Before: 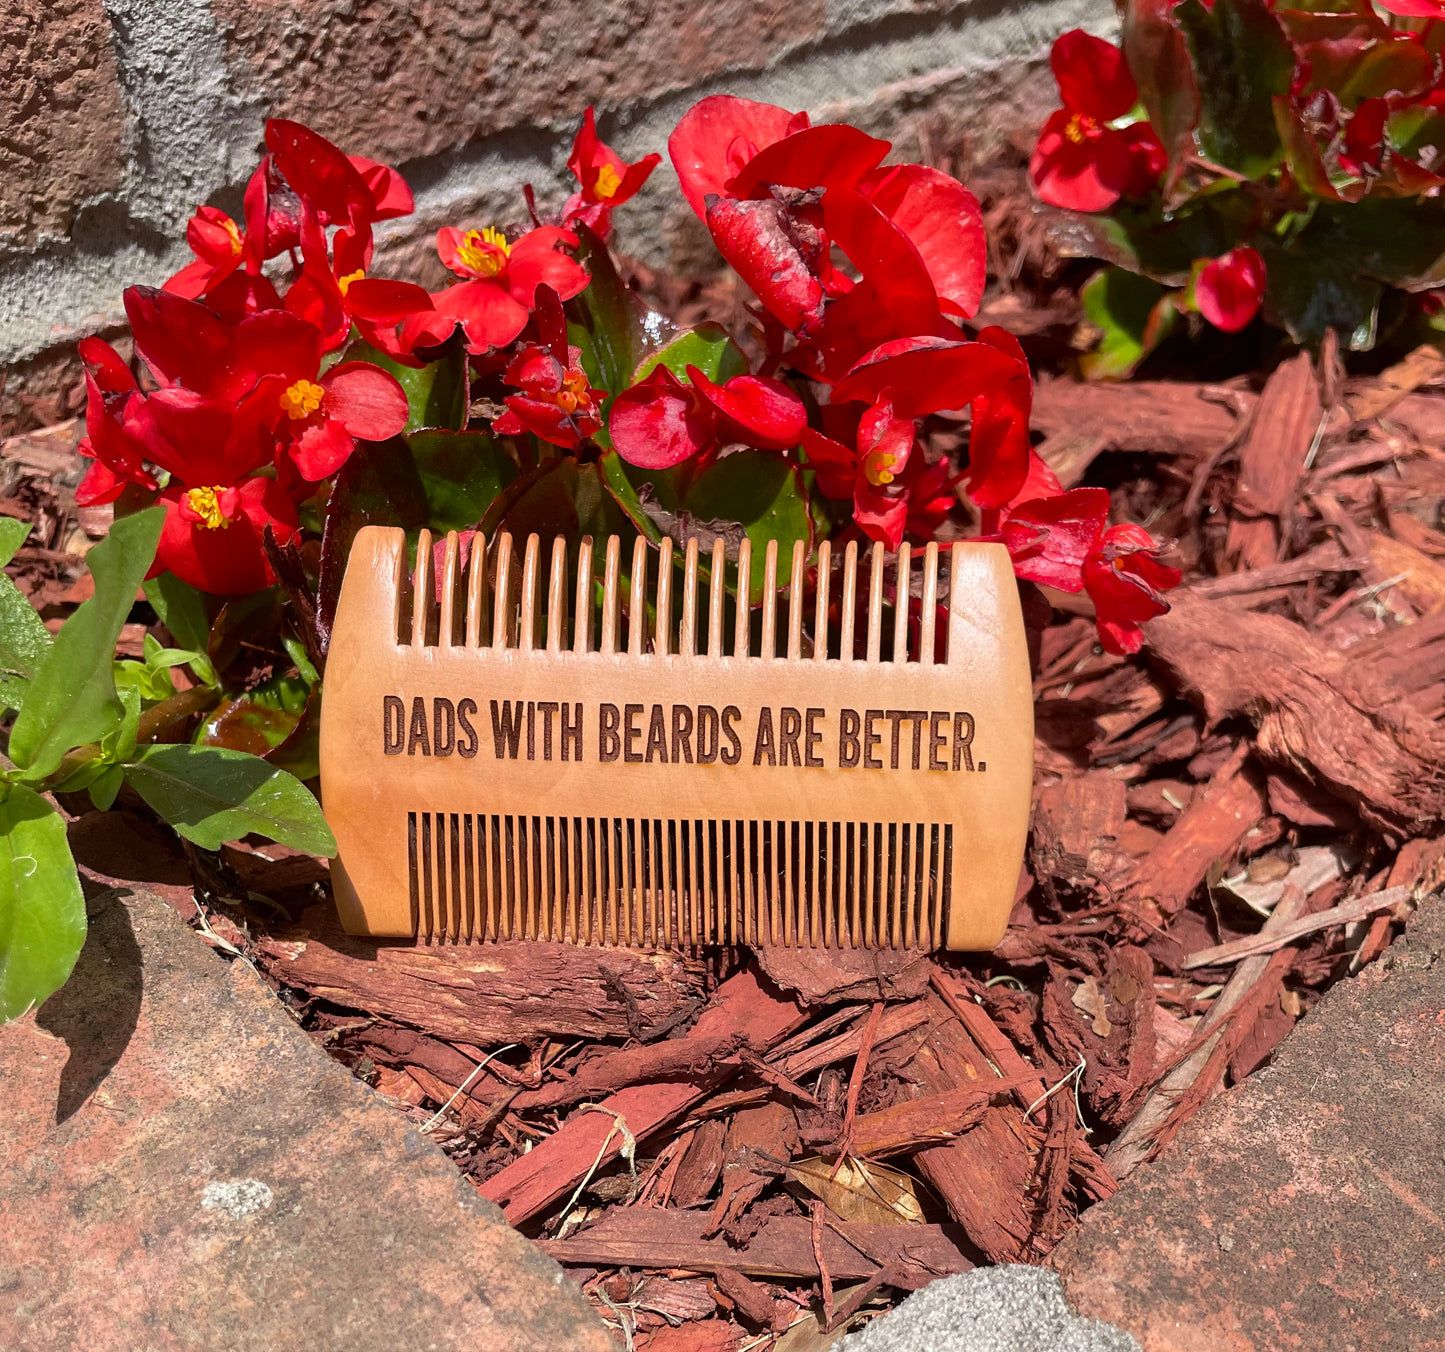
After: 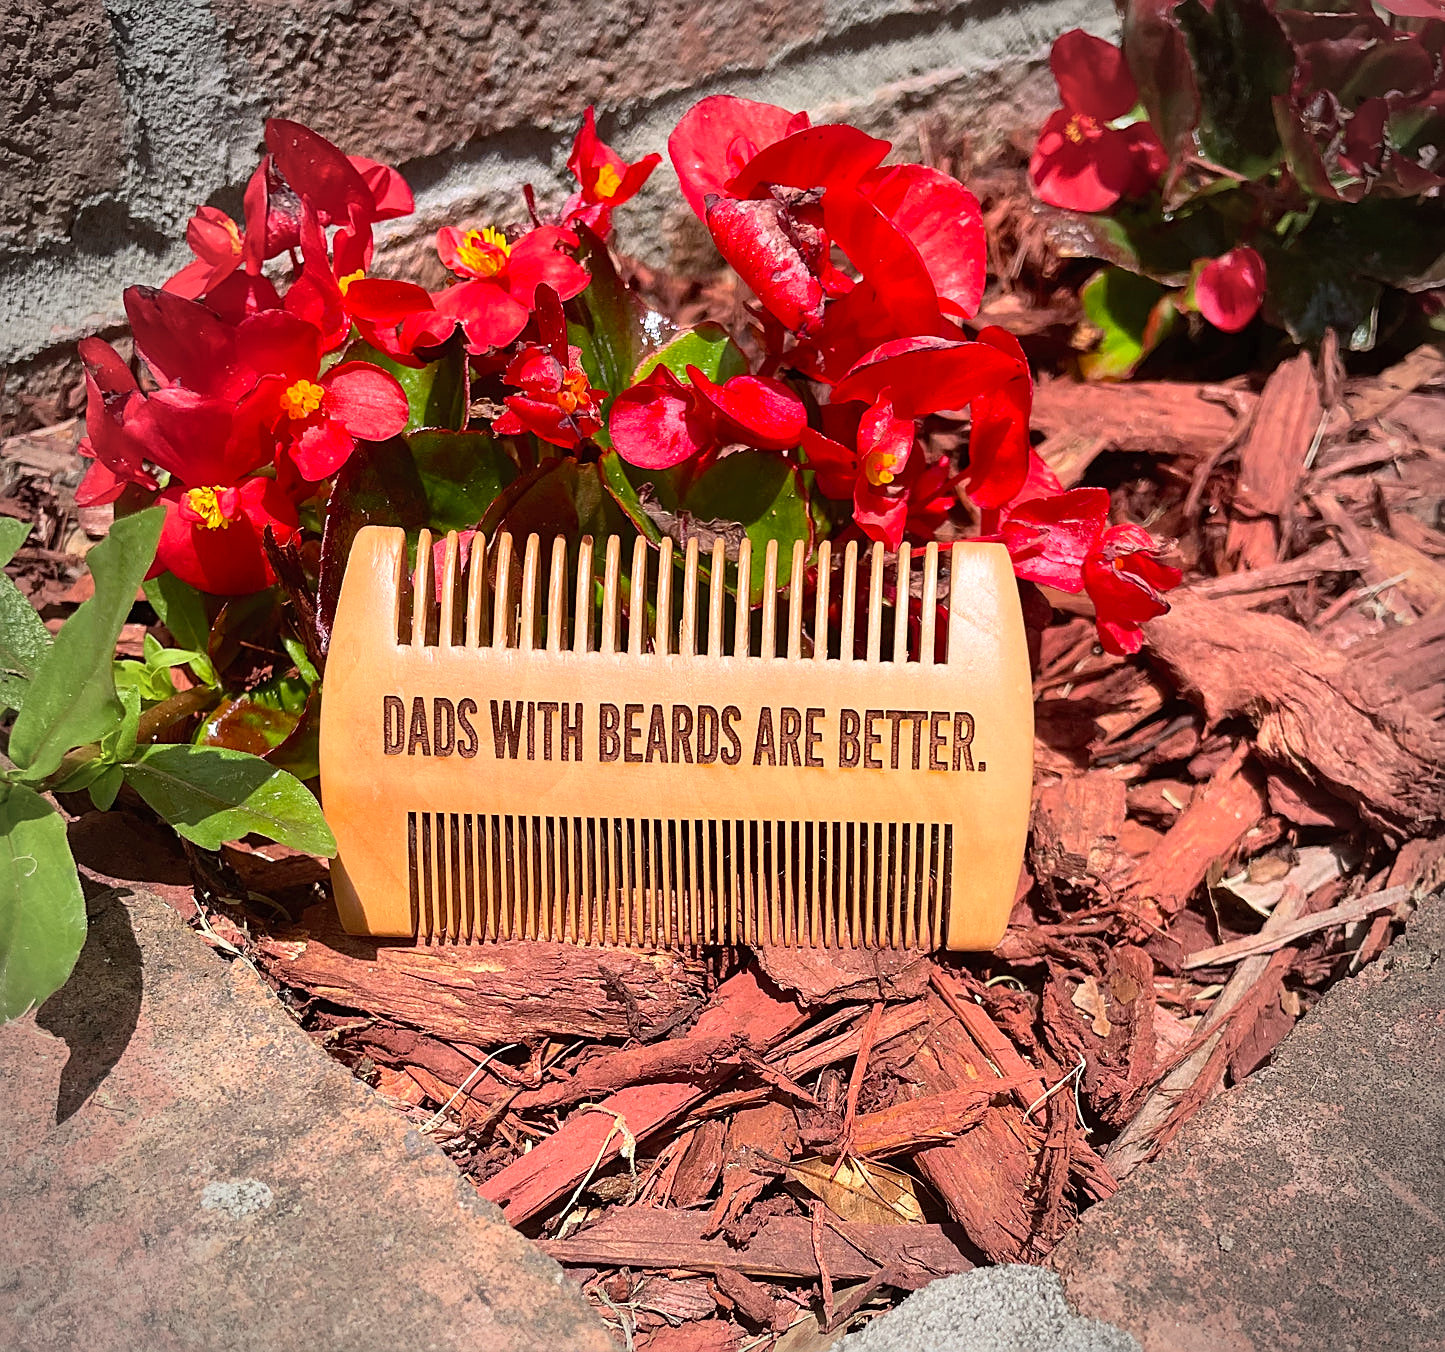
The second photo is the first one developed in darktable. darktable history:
contrast brightness saturation: contrast 0.2, brightness 0.16, saturation 0.22
sharpen: amount 0.6
vignetting: fall-off start 71.74%
